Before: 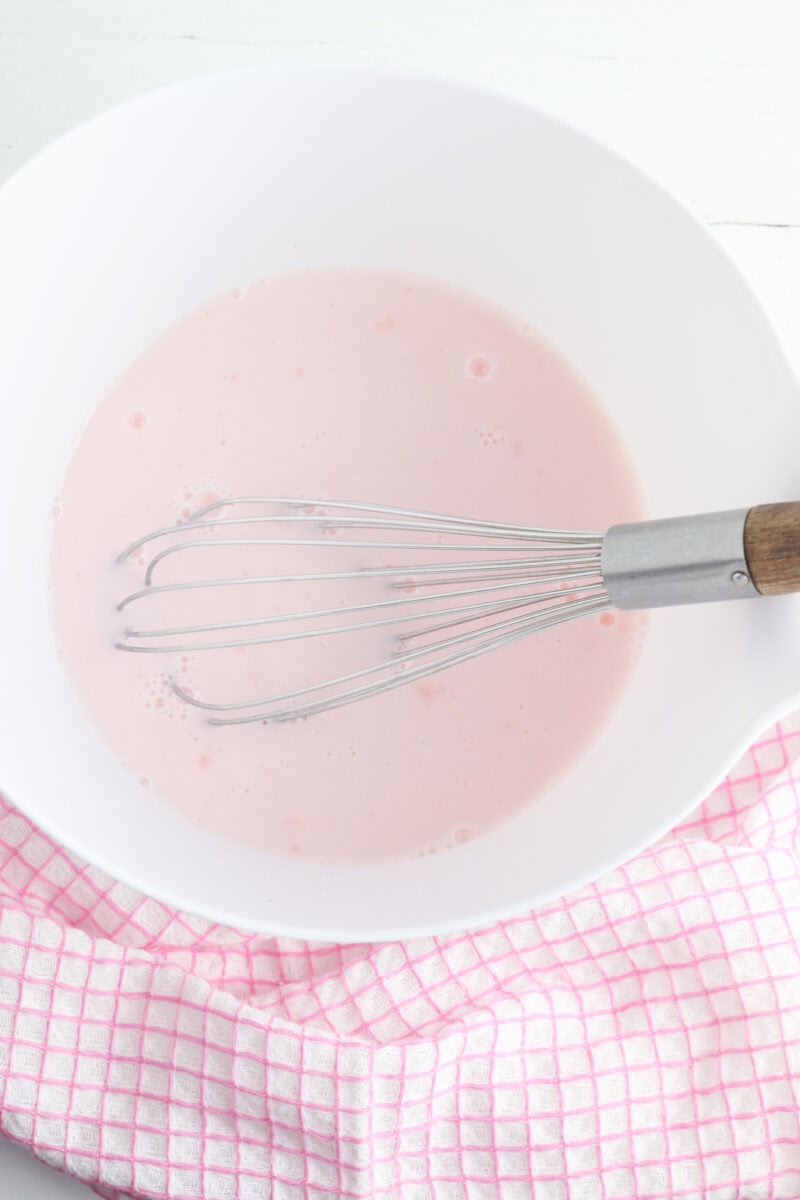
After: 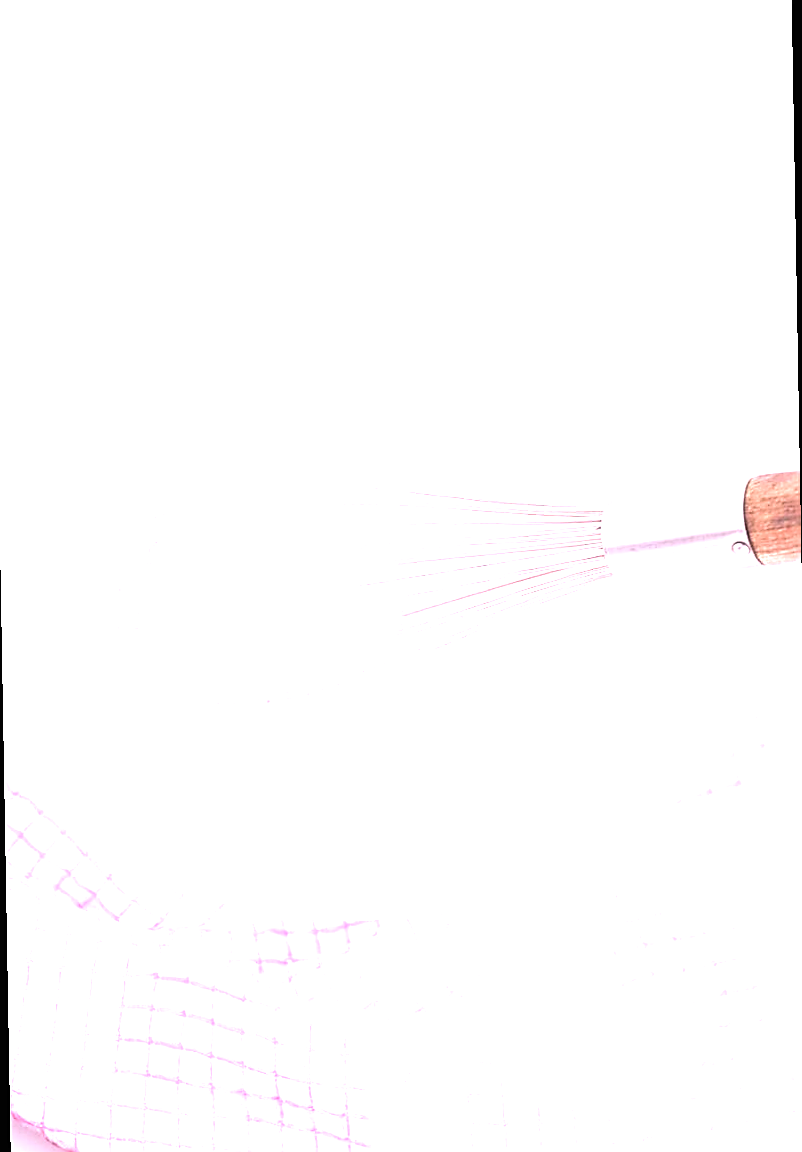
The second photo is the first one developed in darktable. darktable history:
white balance: red 1.188, blue 1.11
exposure: black level correction 0, exposure 1.5 EV, compensate exposure bias true, compensate highlight preservation false
rotate and perspective: rotation -1°, crop left 0.011, crop right 0.989, crop top 0.025, crop bottom 0.975
sharpen: radius 1.4, amount 1.25, threshold 0.7
